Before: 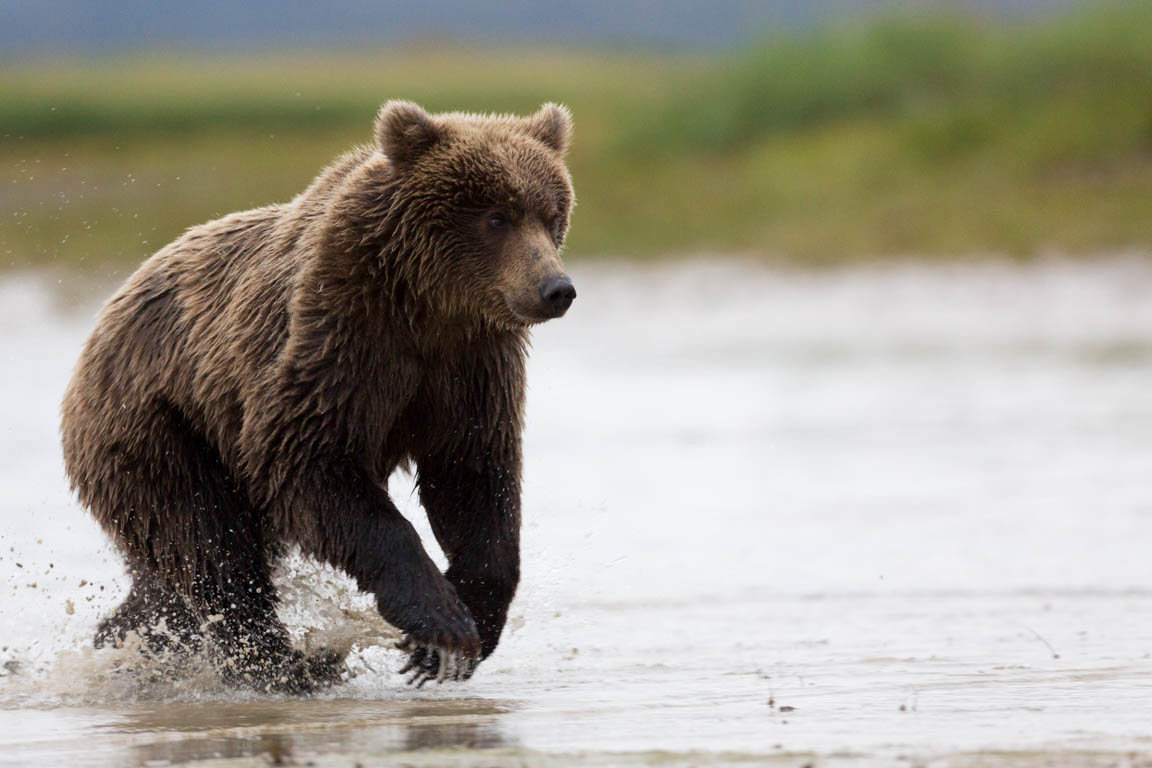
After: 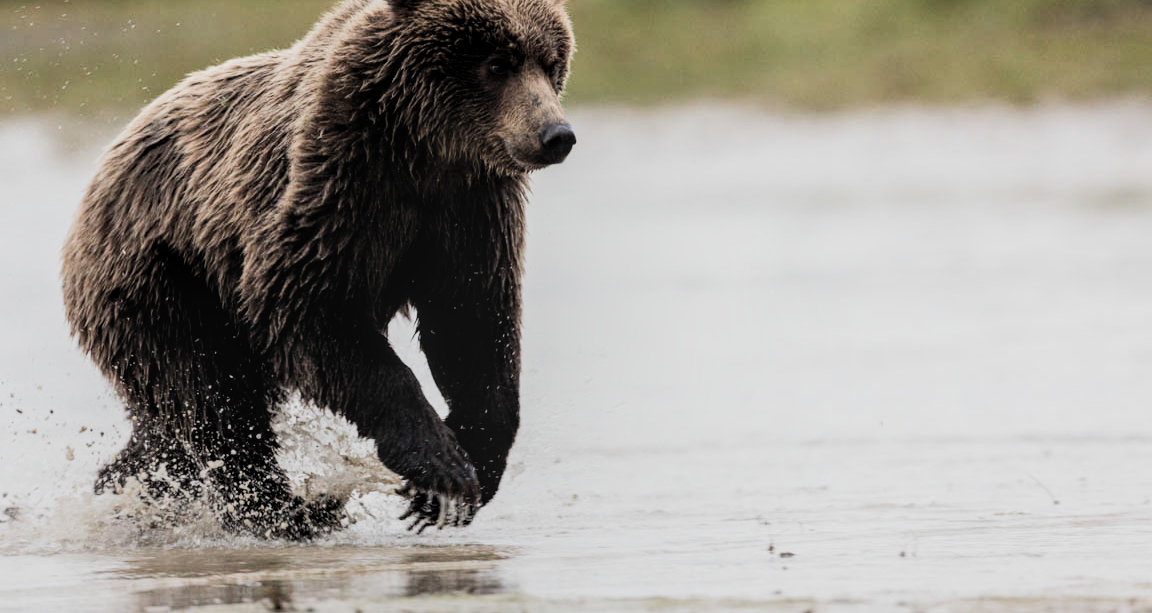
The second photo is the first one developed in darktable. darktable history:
crop and rotate: top 20.134%
local contrast: on, module defaults
filmic rgb: black relative exposure -5.15 EV, white relative exposure 3.95 EV, threshold 3.03 EV, structure ↔ texture 99.92%, hardness 2.89, contrast 1.299, highlights saturation mix -8.93%, color science v5 (2021), contrast in shadows safe, contrast in highlights safe, enable highlight reconstruction true
exposure: black level correction 0, exposure 0.302 EV, compensate exposure bias true, compensate highlight preservation false
